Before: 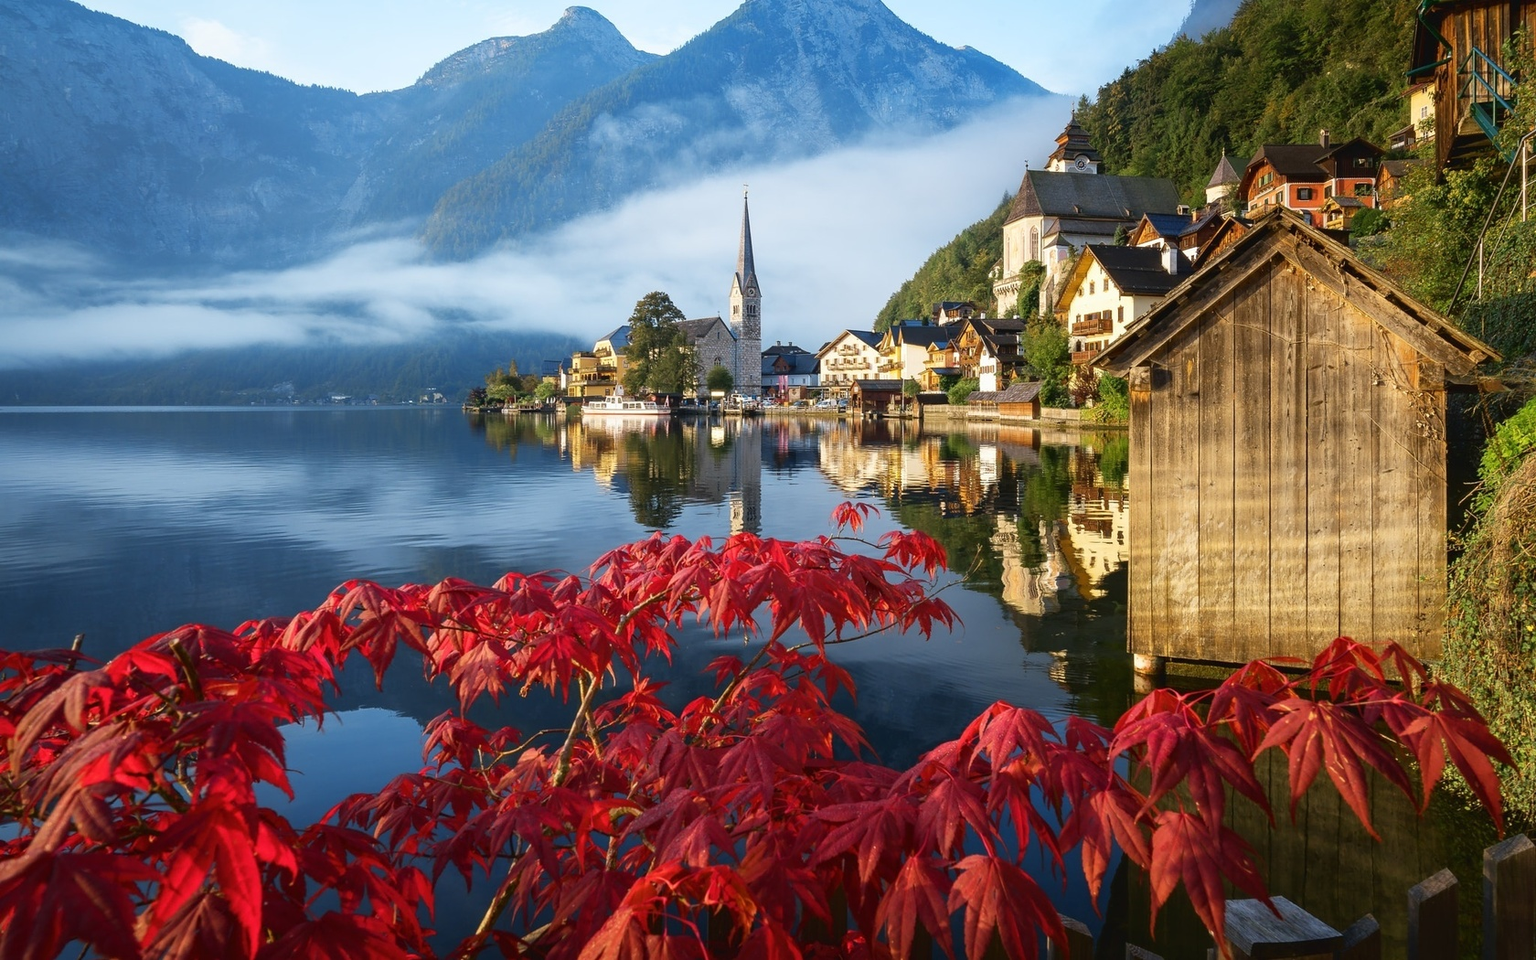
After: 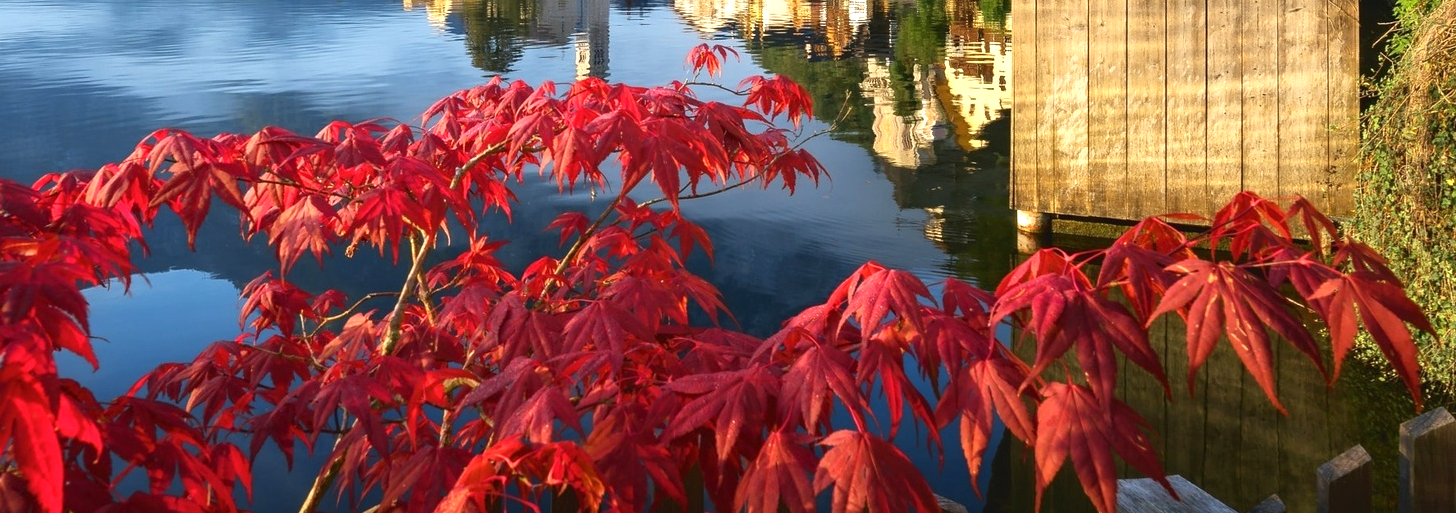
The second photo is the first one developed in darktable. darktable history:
crop and rotate: left 13.306%, top 48.129%, bottom 2.928%
exposure: exposure 0.6 EV, compensate highlight preservation false
